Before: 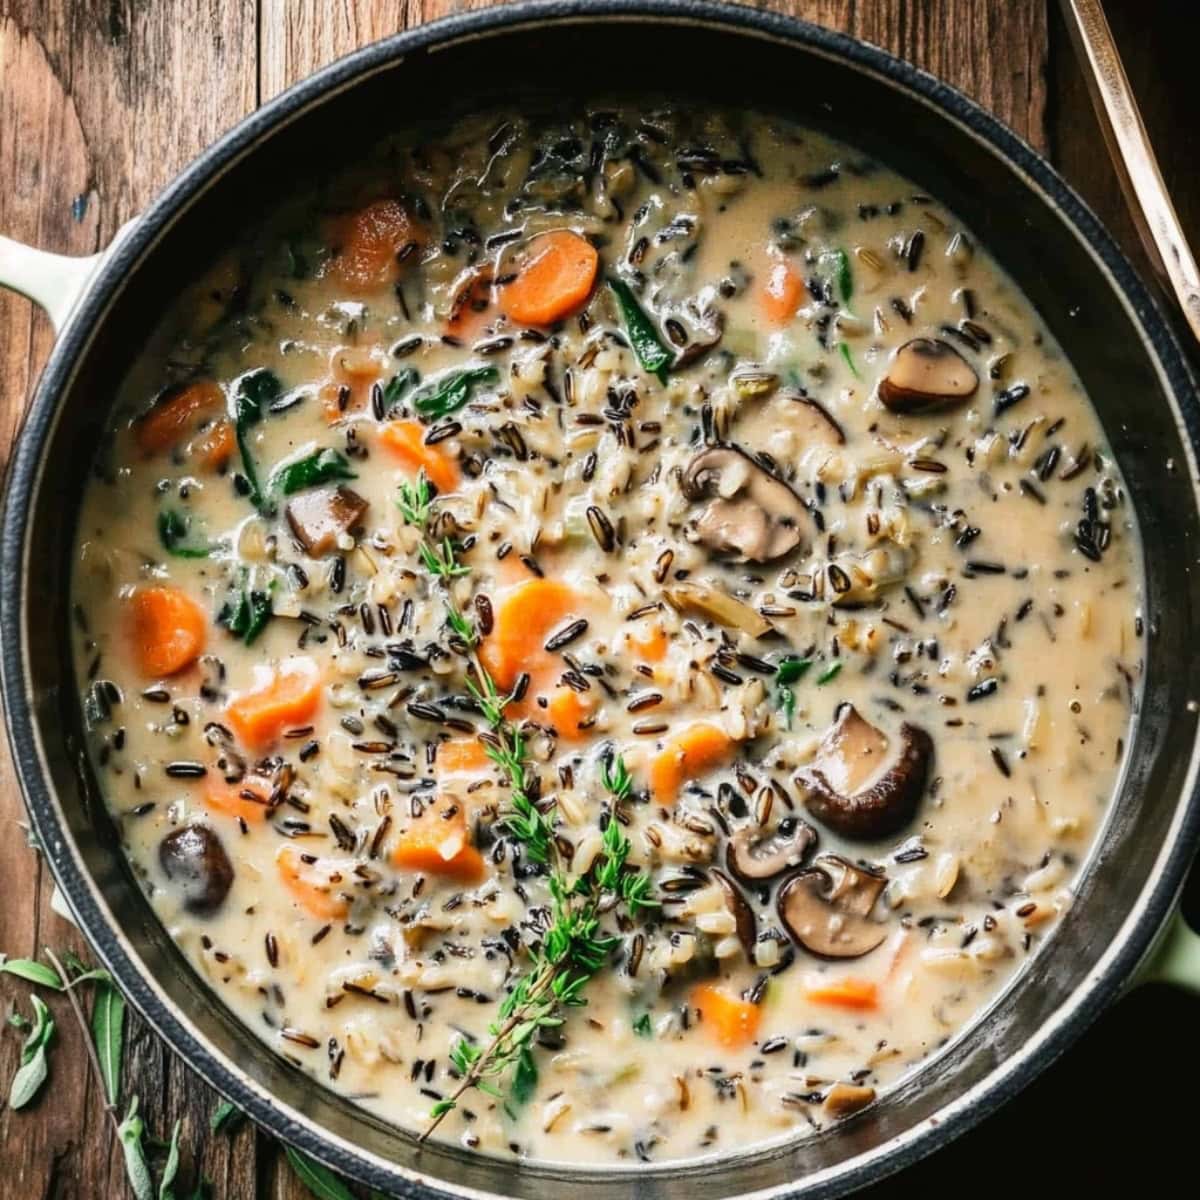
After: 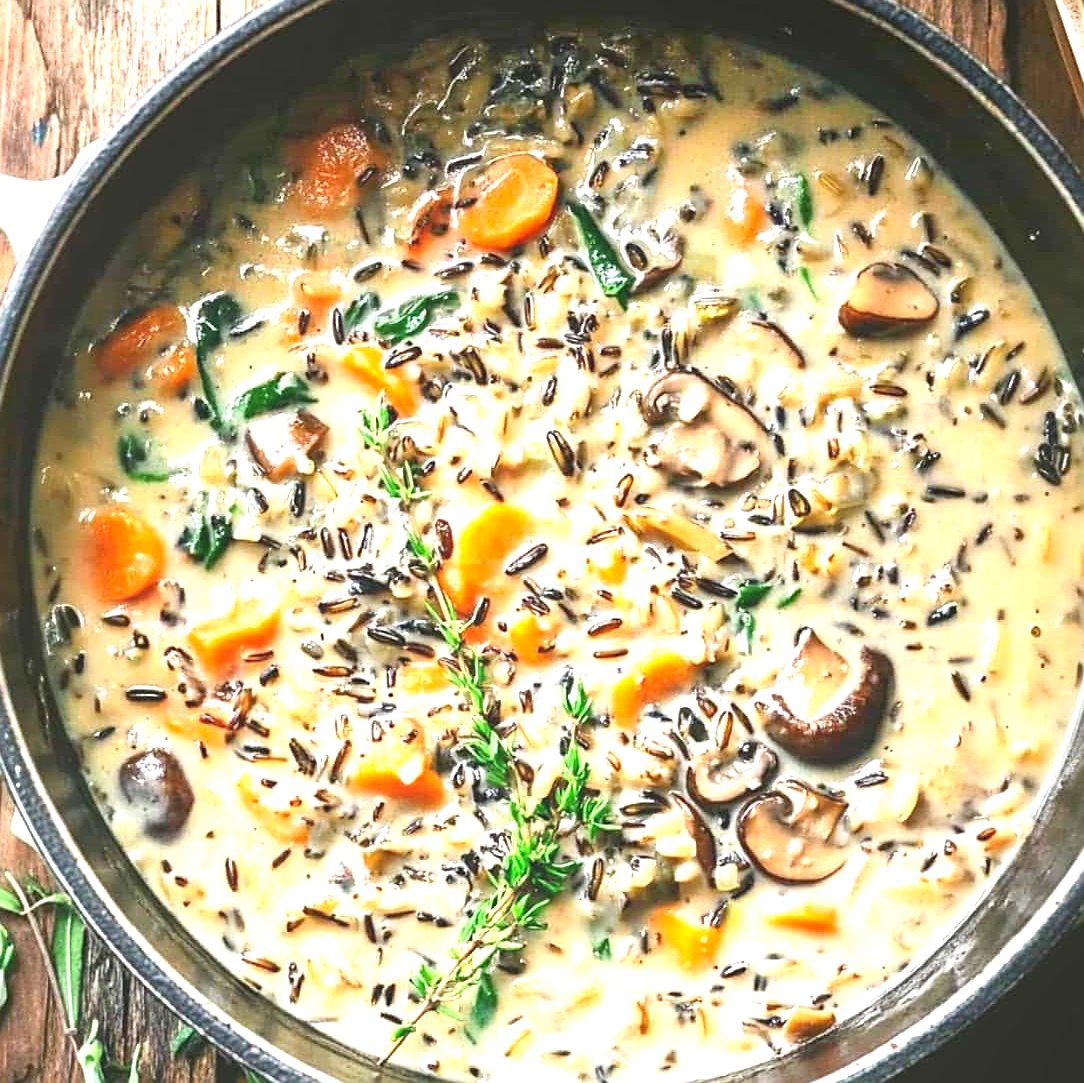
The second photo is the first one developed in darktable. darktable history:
local contrast: detail 72%
exposure: black level correction 0, exposure 1.473 EV, compensate highlight preservation false
crop: left 3.339%, top 6.386%, right 6.259%, bottom 3.338%
sharpen: on, module defaults
